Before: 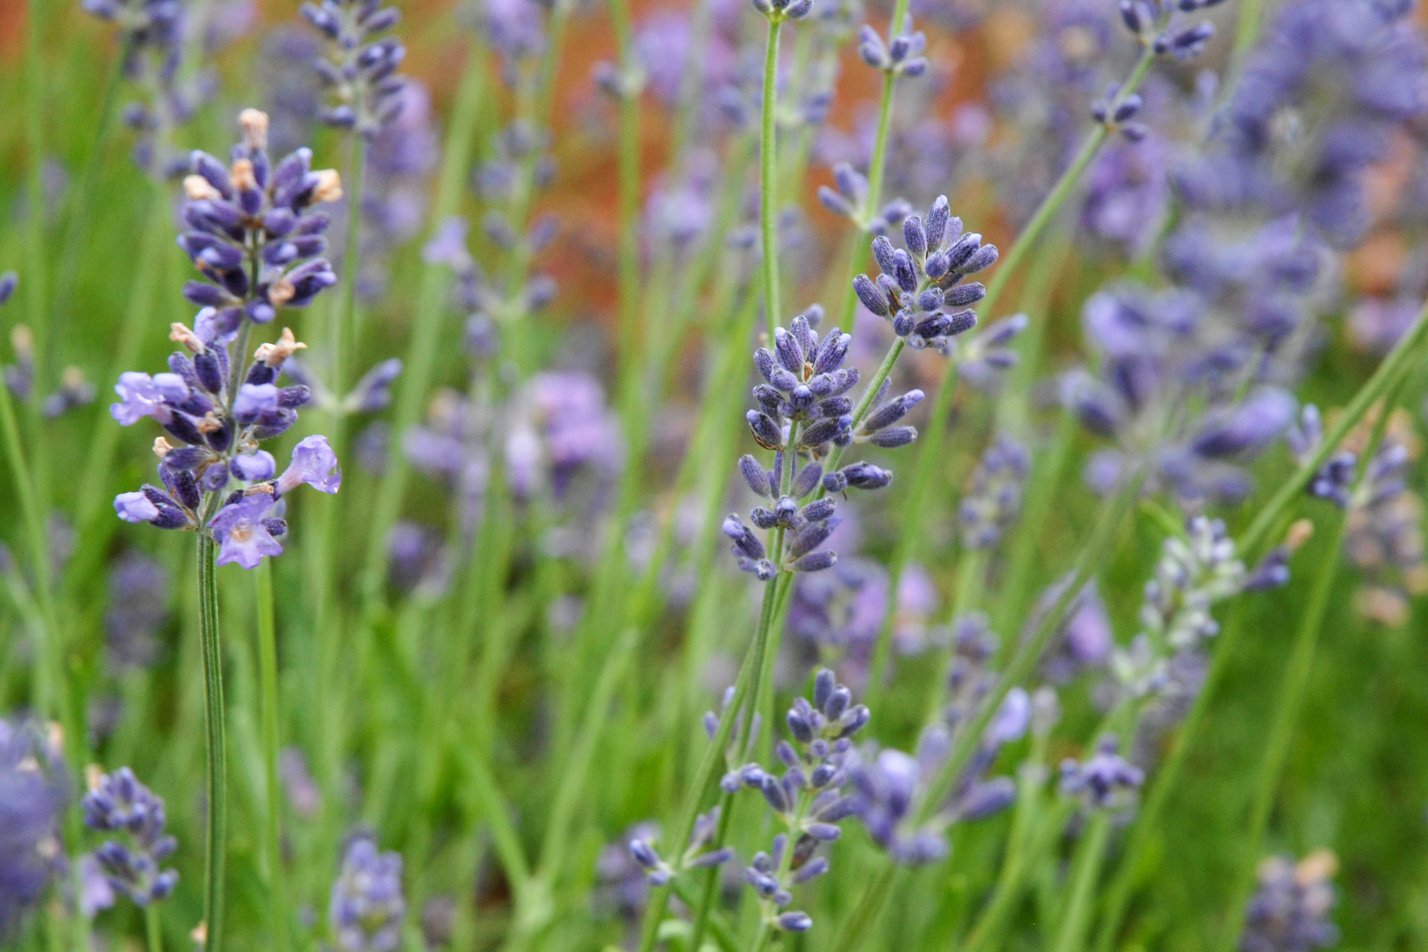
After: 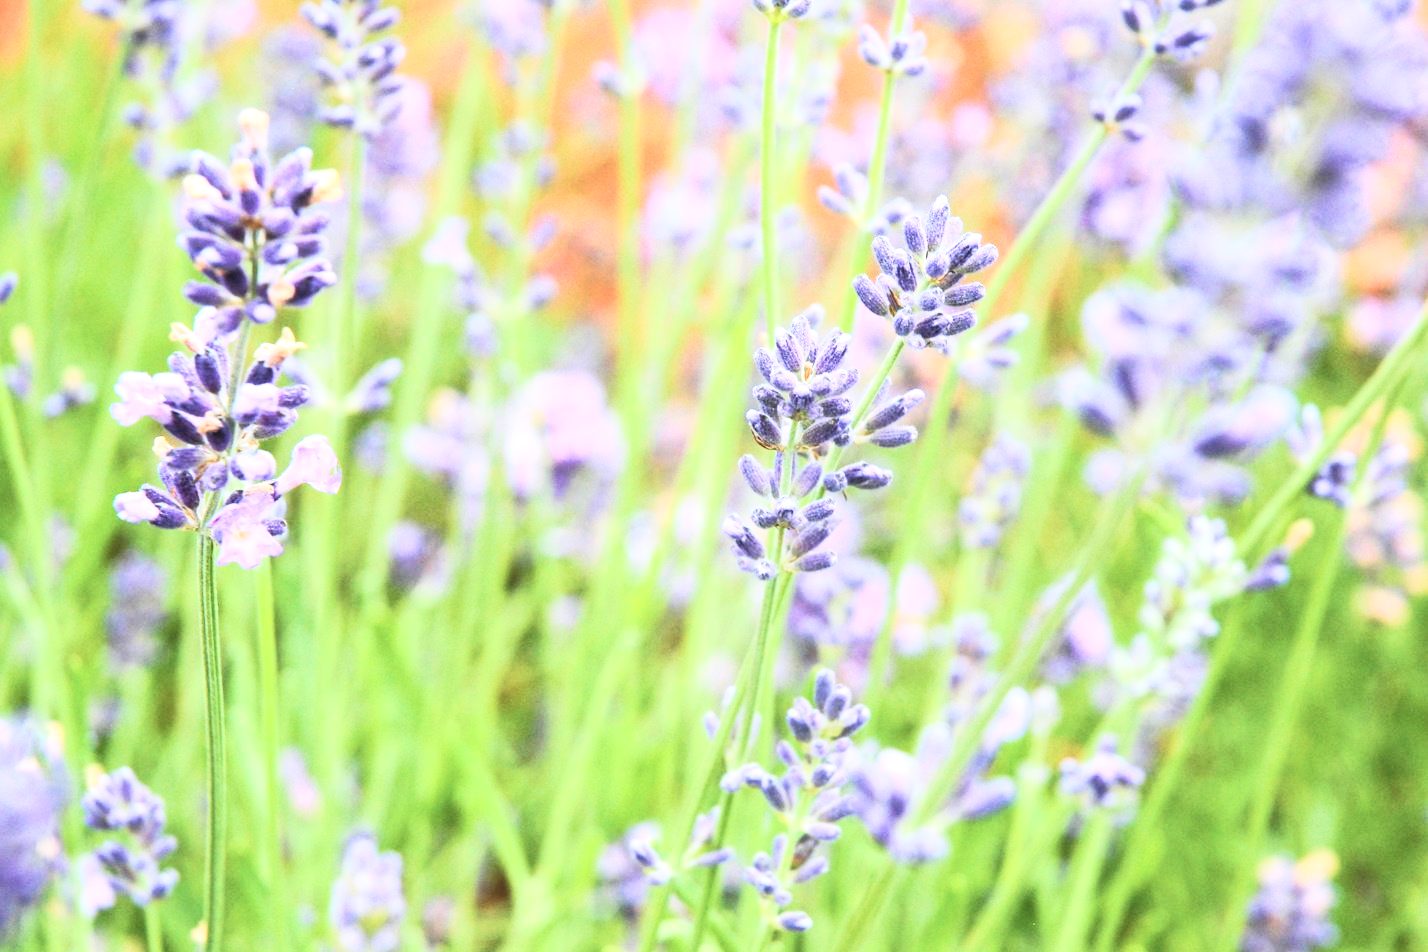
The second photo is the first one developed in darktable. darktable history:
contrast brightness saturation: contrast 0.376, brightness 0.51
exposure: exposure 0.701 EV, compensate highlight preservation false
velvia: strength 39.79%
tone equalizer: edges refinement/feathering 500, mask exposure compensation -1.57 EV, preserve details no
